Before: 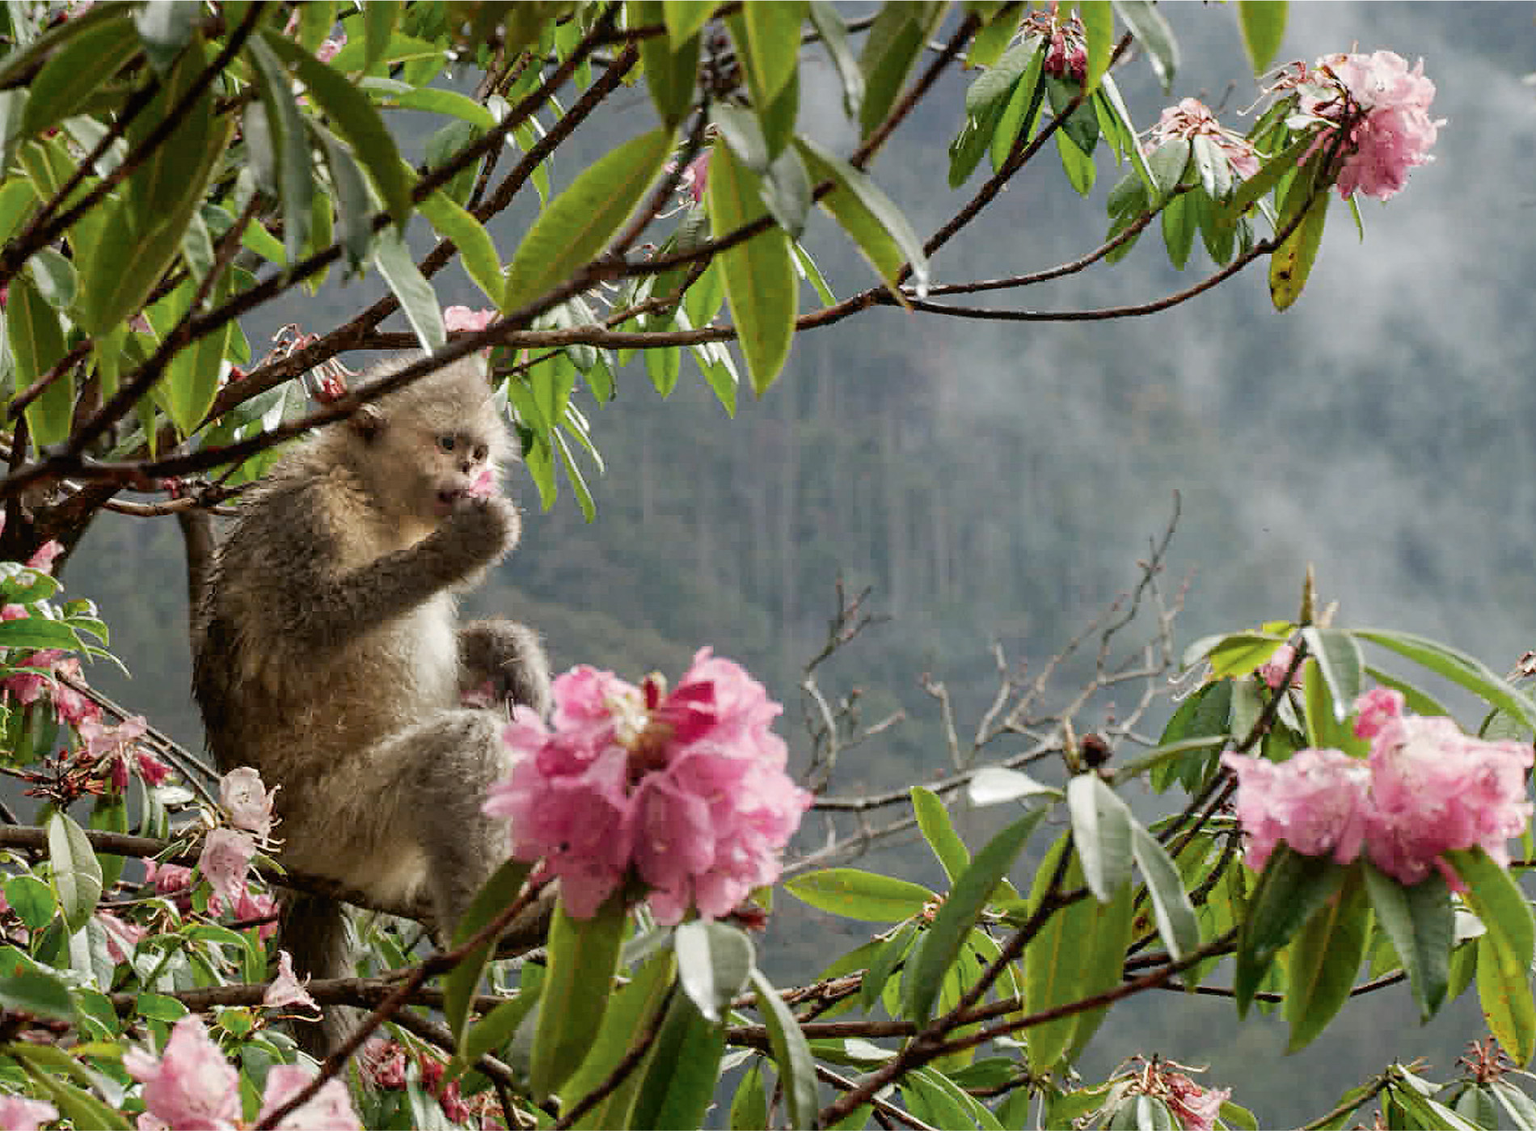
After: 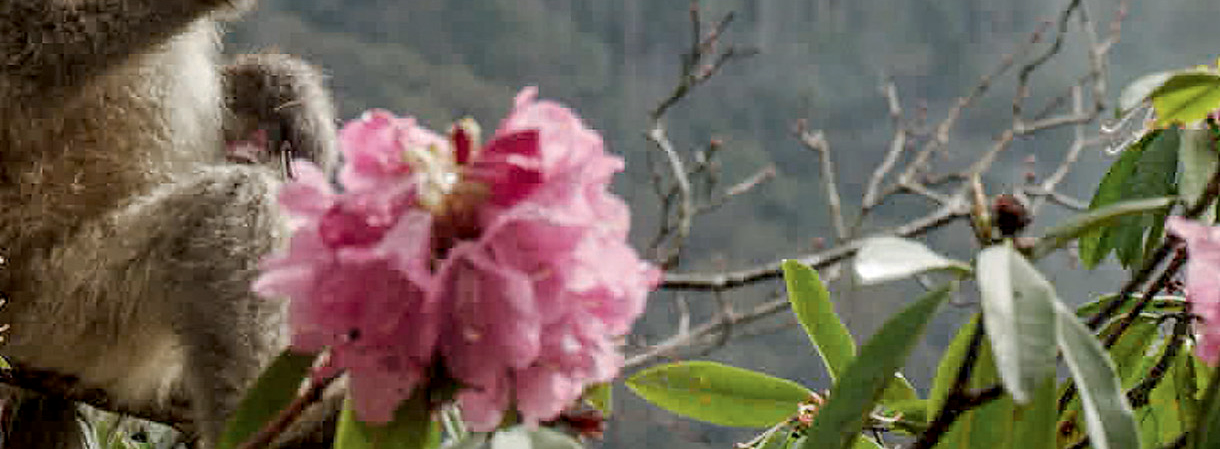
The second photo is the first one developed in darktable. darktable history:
crop: left 18.119%, top 50.978%, right 17.628%, bottom 16.927%
local contrast: on, module defaults
exposure: exposure -0.055 EV, compensate highlight preservation false
base curve: curves: ch0 [(0, 0) (0.74, 0.67) (1, 1)], preserve colors none
shadows and highlights: shadows 3.62, highlights -18.77, soften with gaussian
